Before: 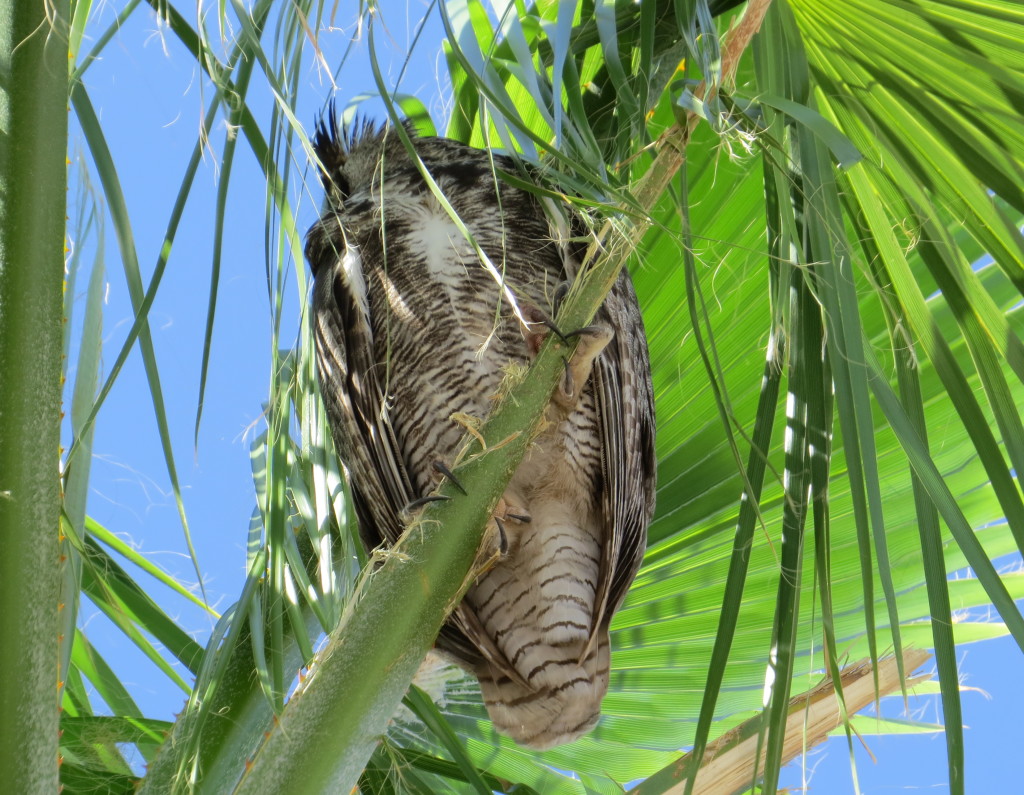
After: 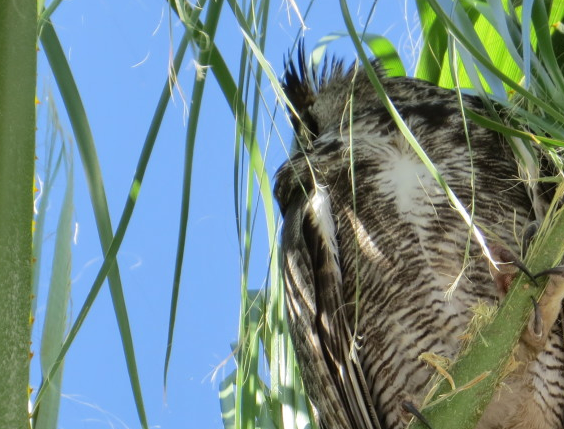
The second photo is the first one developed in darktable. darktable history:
crop and rotate: left 3.051%, top 7.647%, right 41.792%, bottom 38.307%
shadows and highlights: soften with gaussian
